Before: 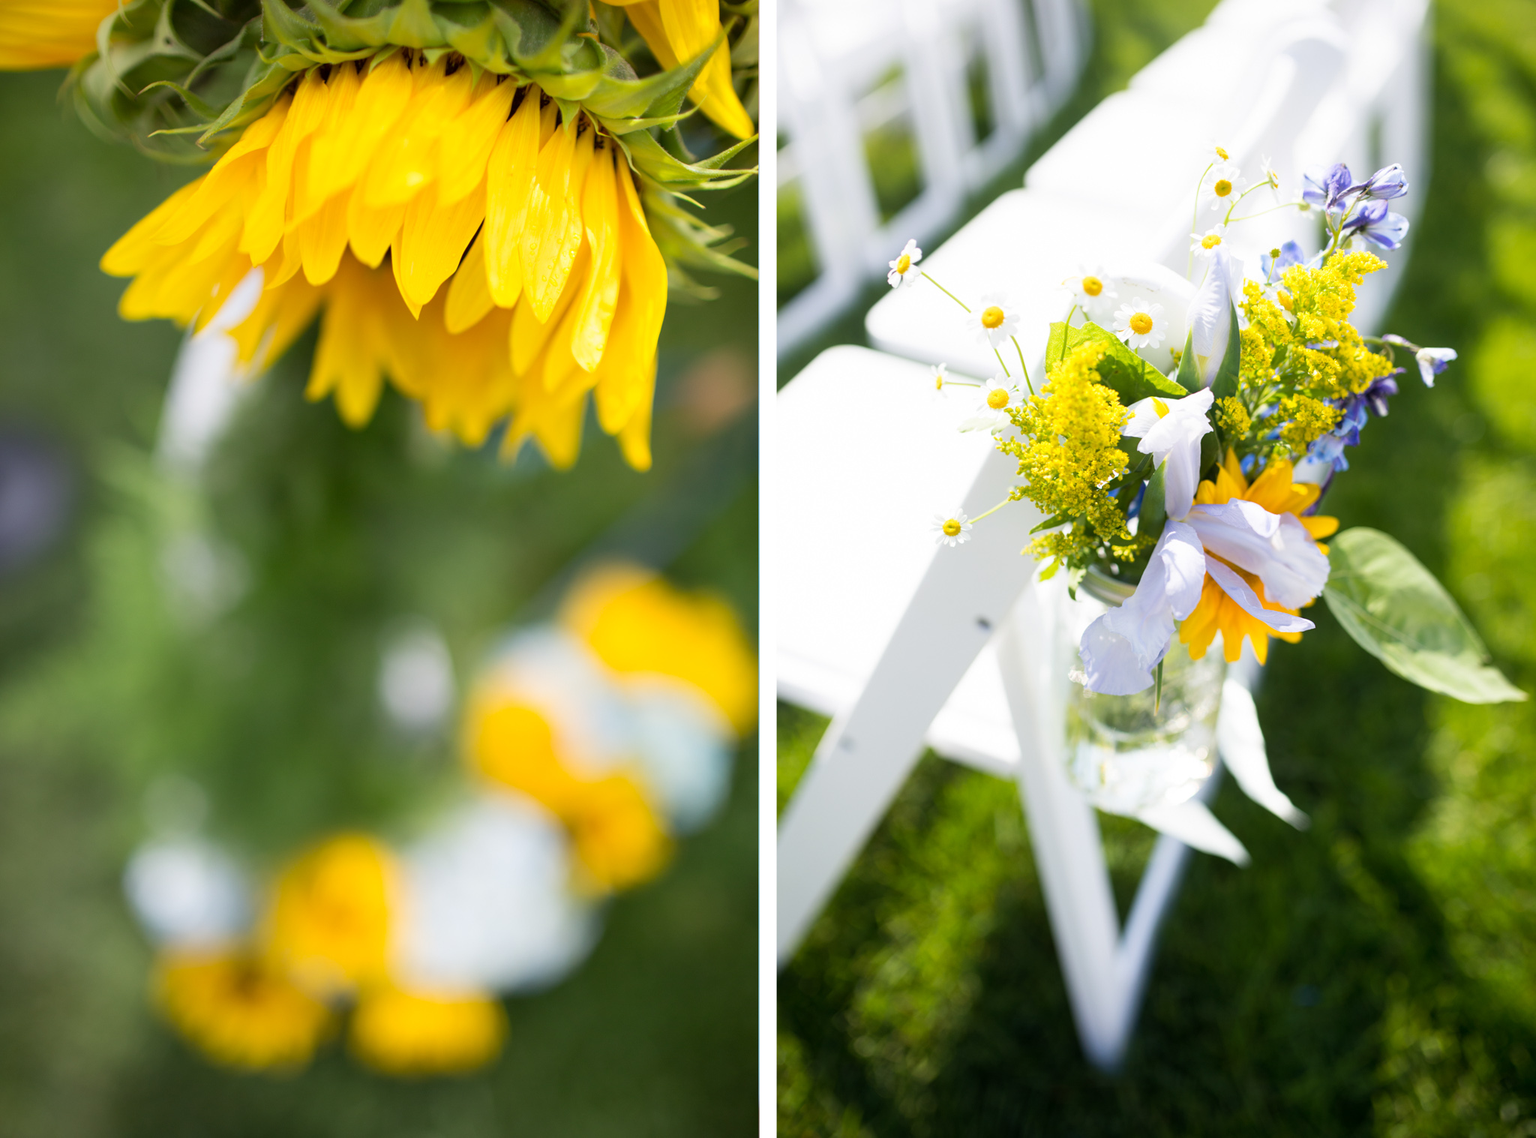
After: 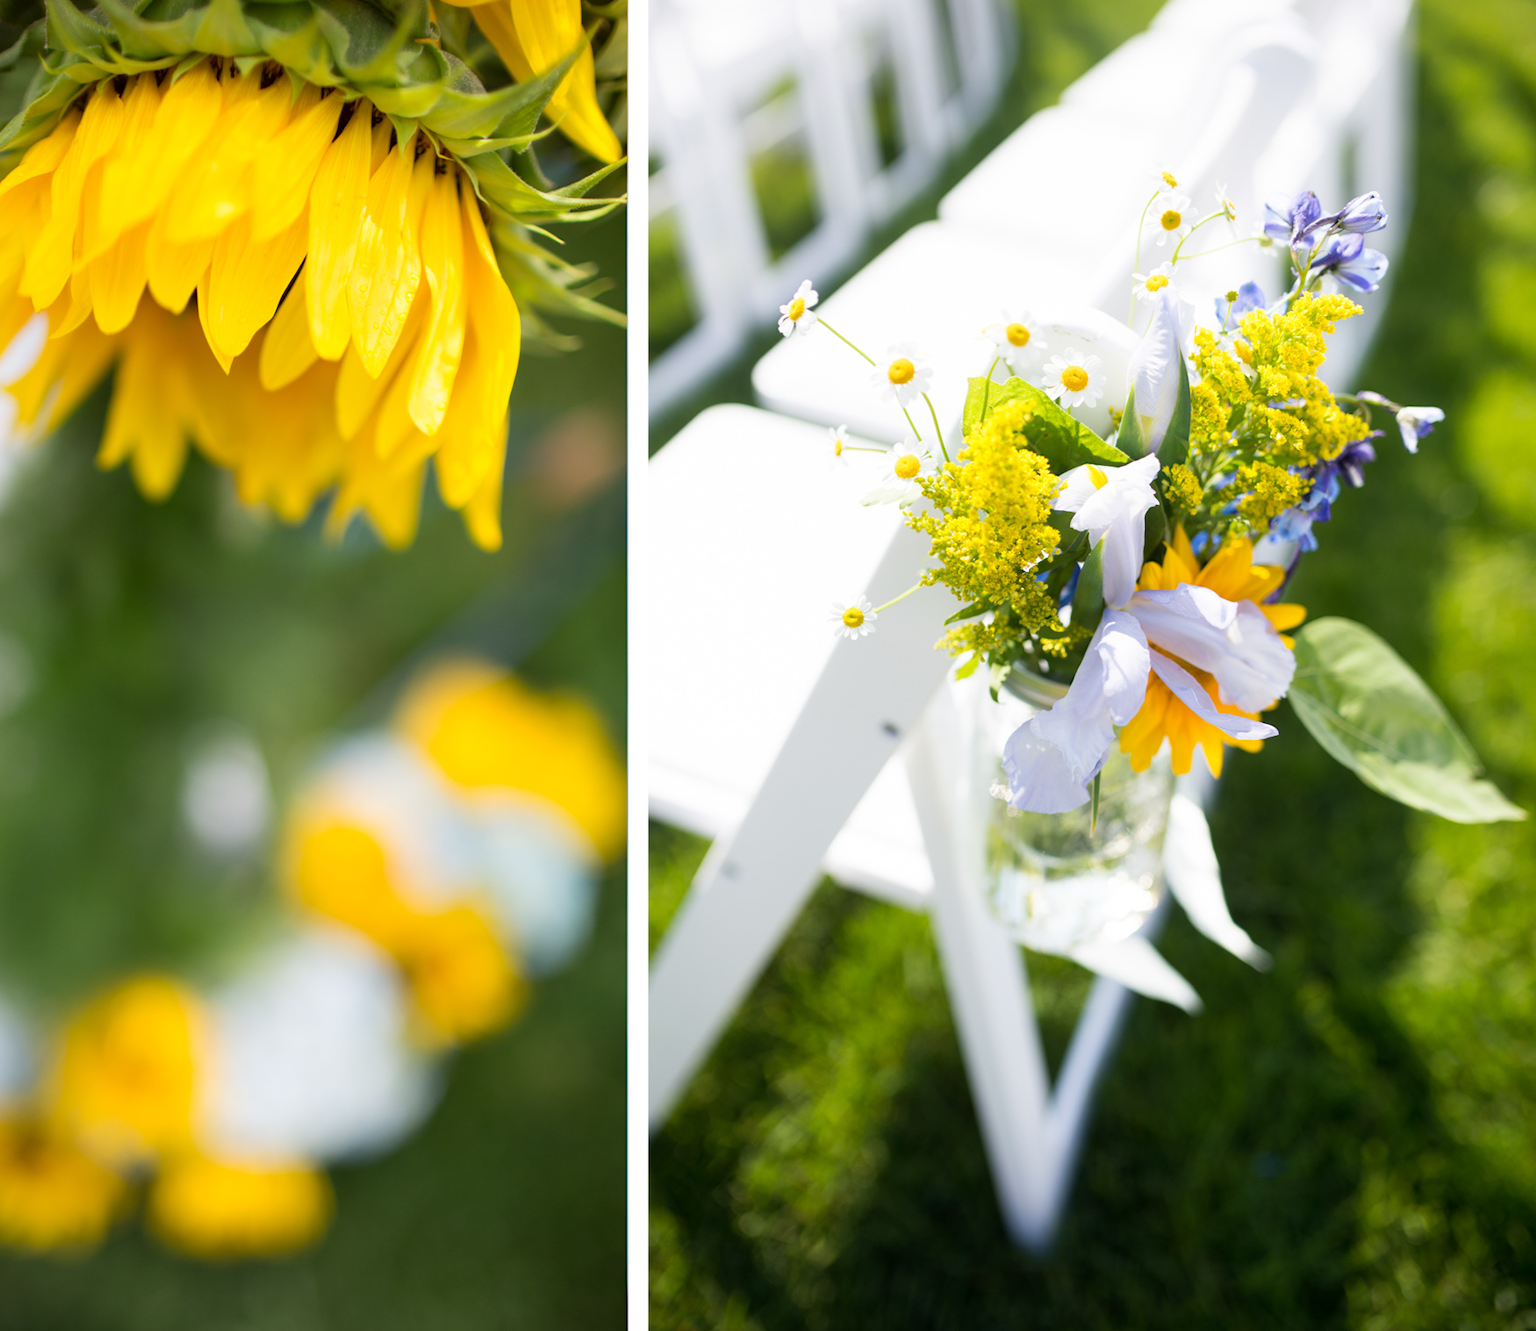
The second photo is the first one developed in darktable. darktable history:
crop and rotate: left 14.521%
